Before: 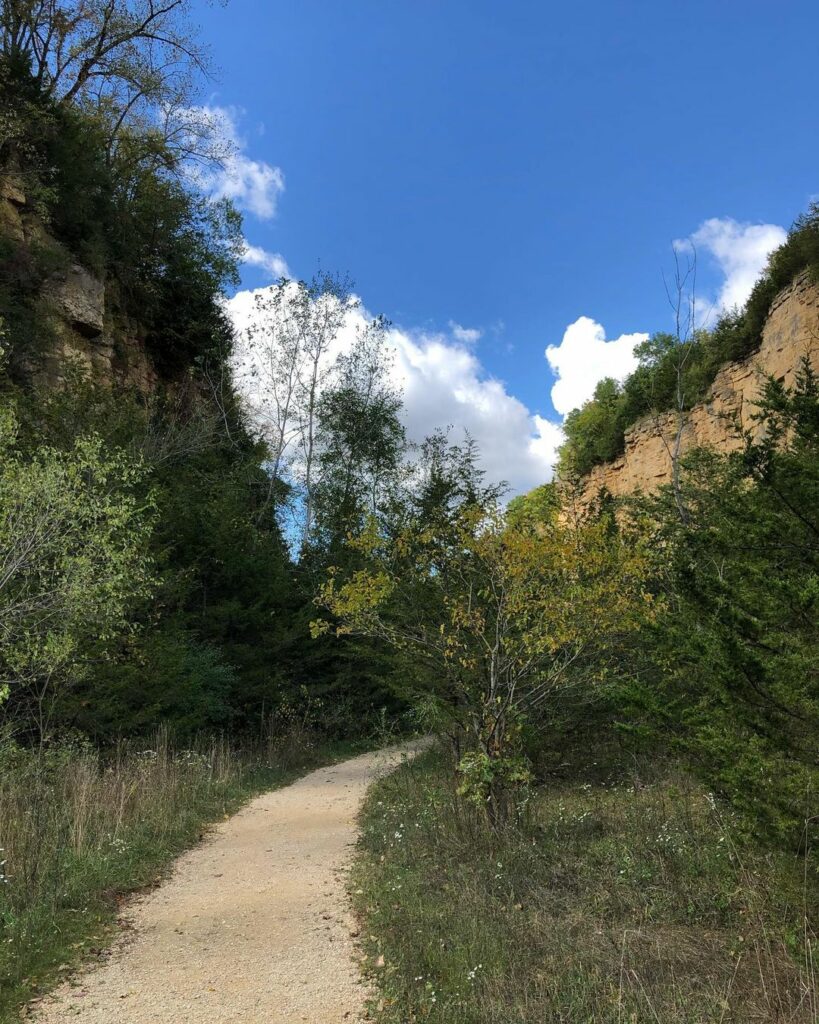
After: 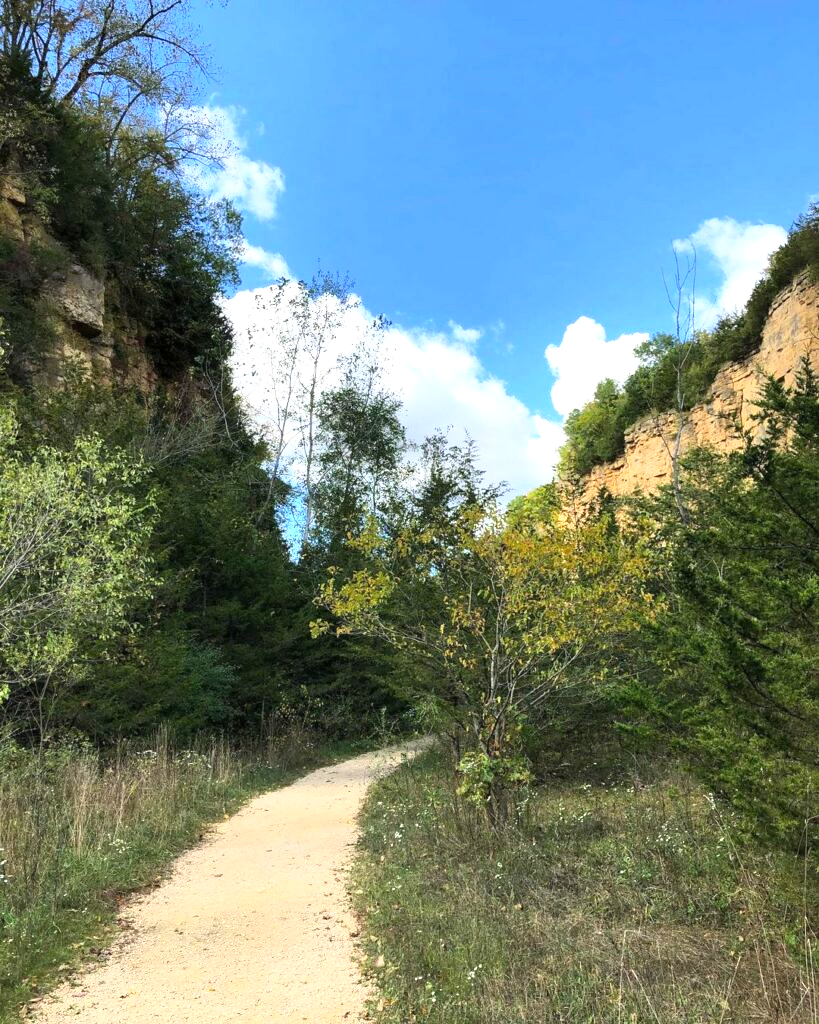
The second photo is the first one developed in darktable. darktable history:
base curve: curves: ch0 [(0, 0) (0.579, 0.807) (1, 1)]
color balance rgb: perceptual saturation grading › global saturation -0.122%, perceptual brilliance grading › global brilliance 17.391%
